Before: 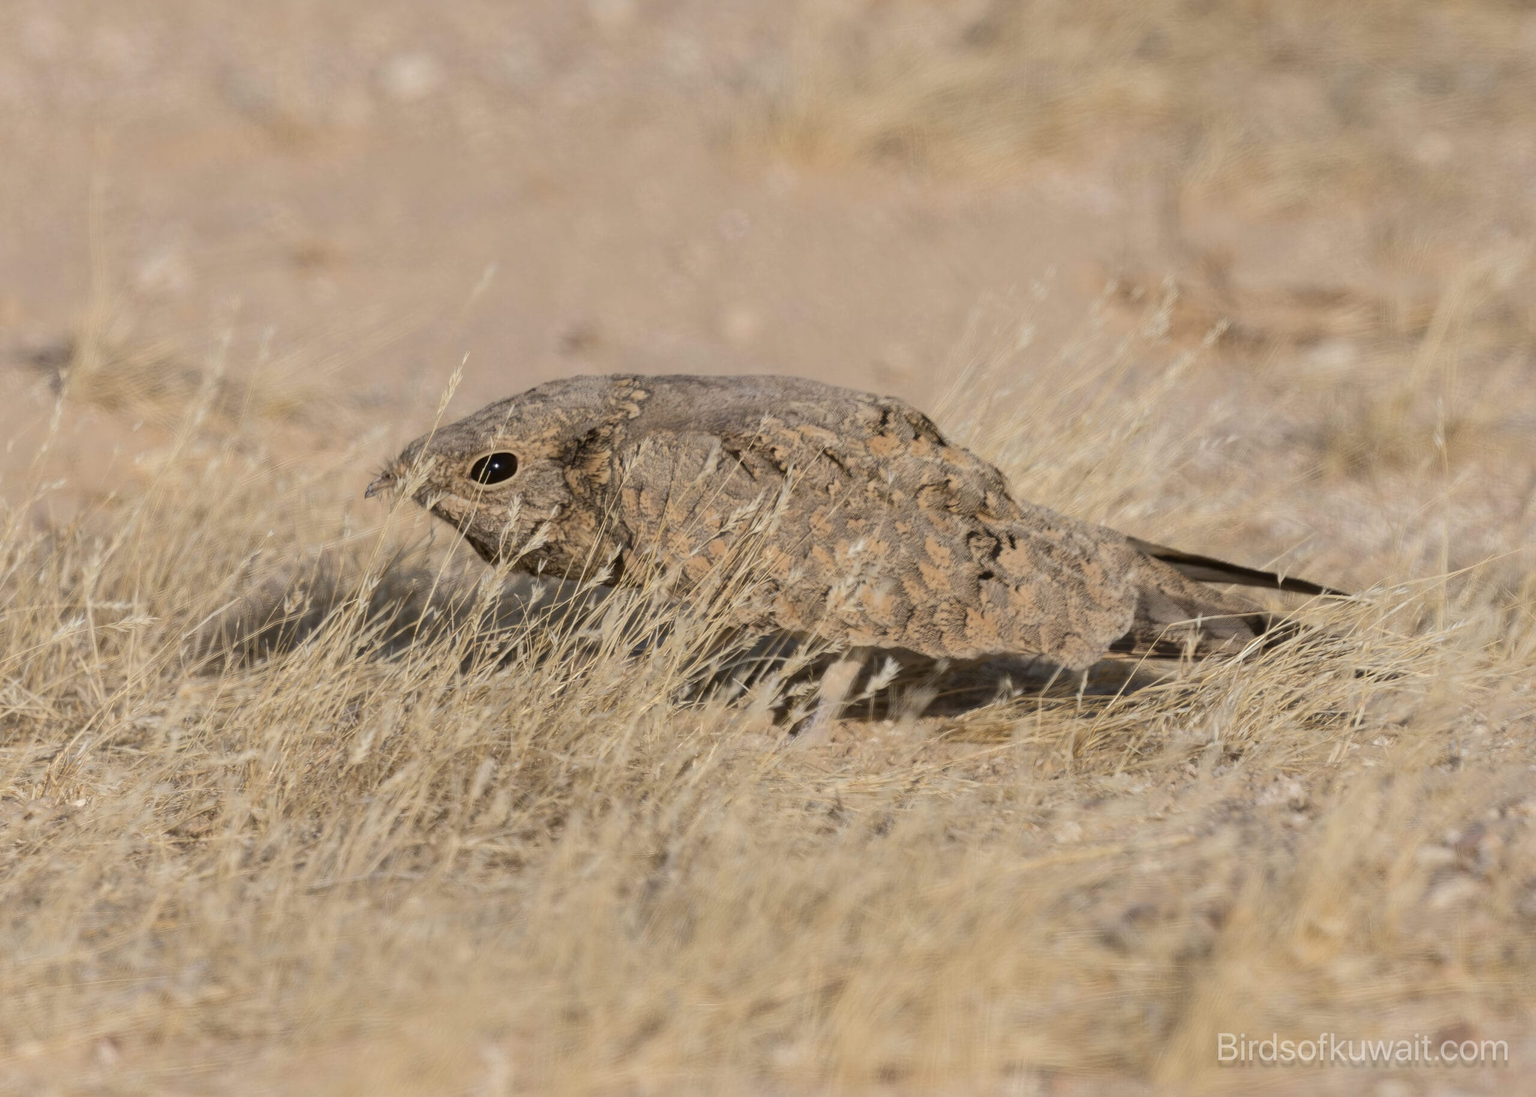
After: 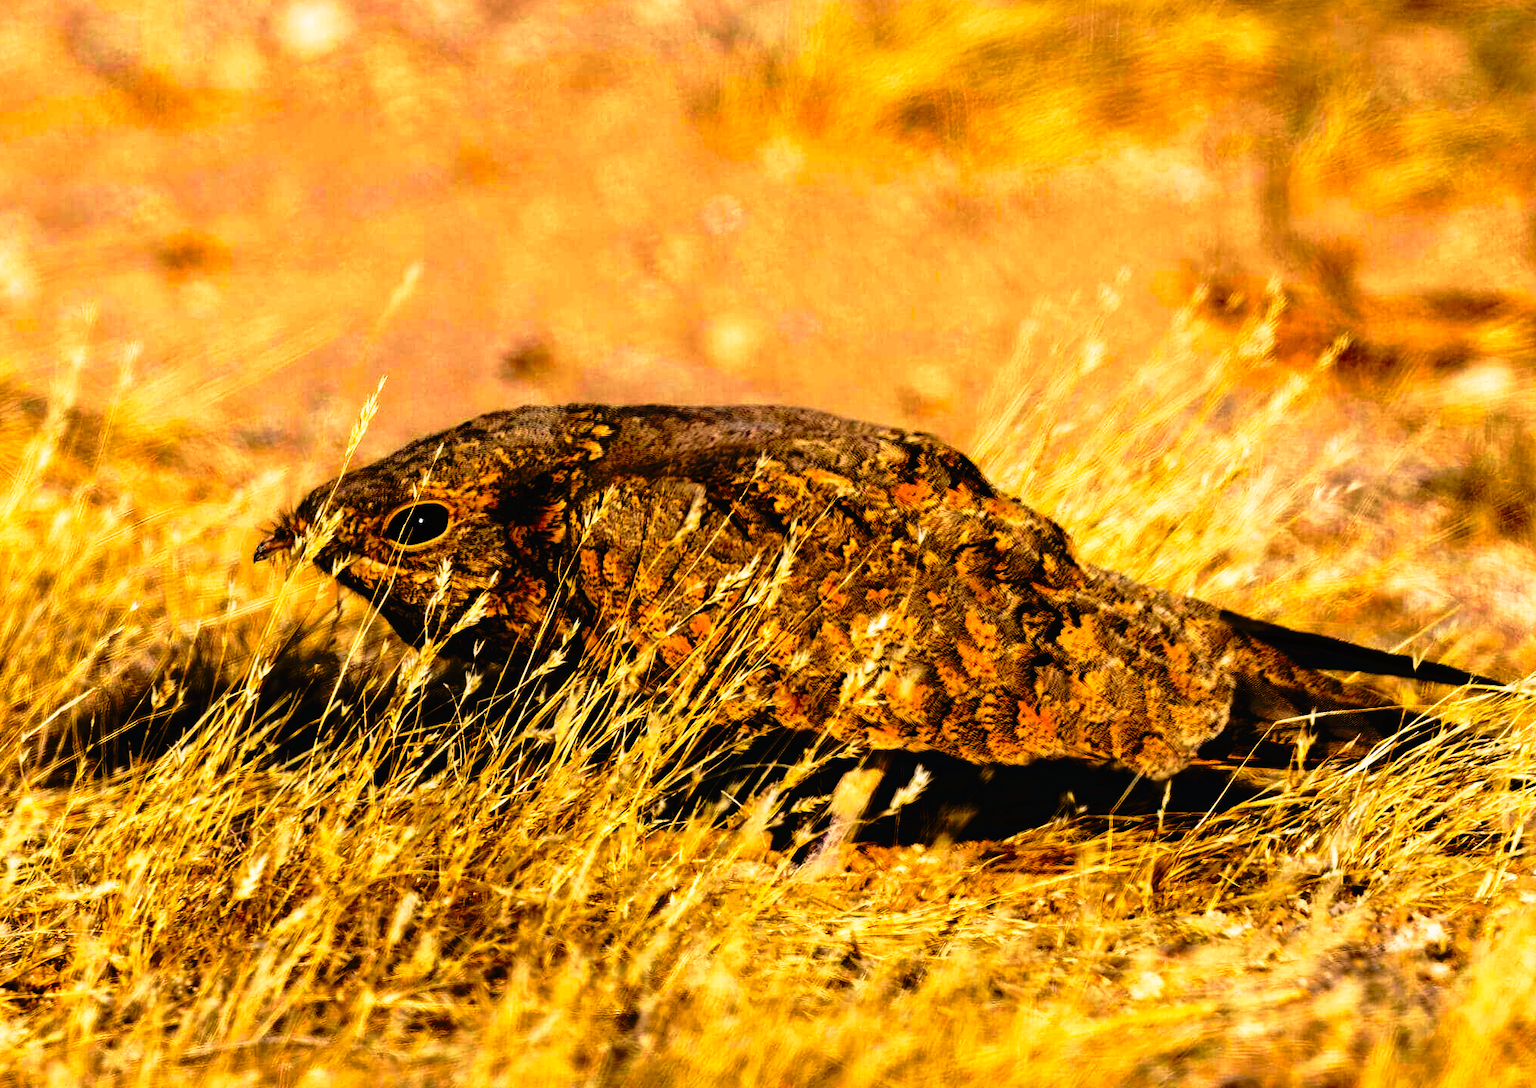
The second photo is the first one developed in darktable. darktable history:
color correction: saturation 1.34
crop and rotate: left 10.77%, top 5.1%, right 10.41%, bottom 16.76%
tone curve: curves: ch0 [(0, 0) (0.003, 0.005) (0.011, 0.005) (0.025, 0.006) (0.044, 0.008) (0.069, 0.01) (0.1, 0.012) (0.136, 0.015) (0.177, 0.019) (0.224, 0.017) (0.277, 0.015) (0.335, 0.018) (0.399, 0.043) (0.468, 0.118) (0.543, 0.349) (0.623, 0.591) (0.709, 0.88) (0.801, 0.983) (0.898, 0.973) (1, 1)], preserve colors none
